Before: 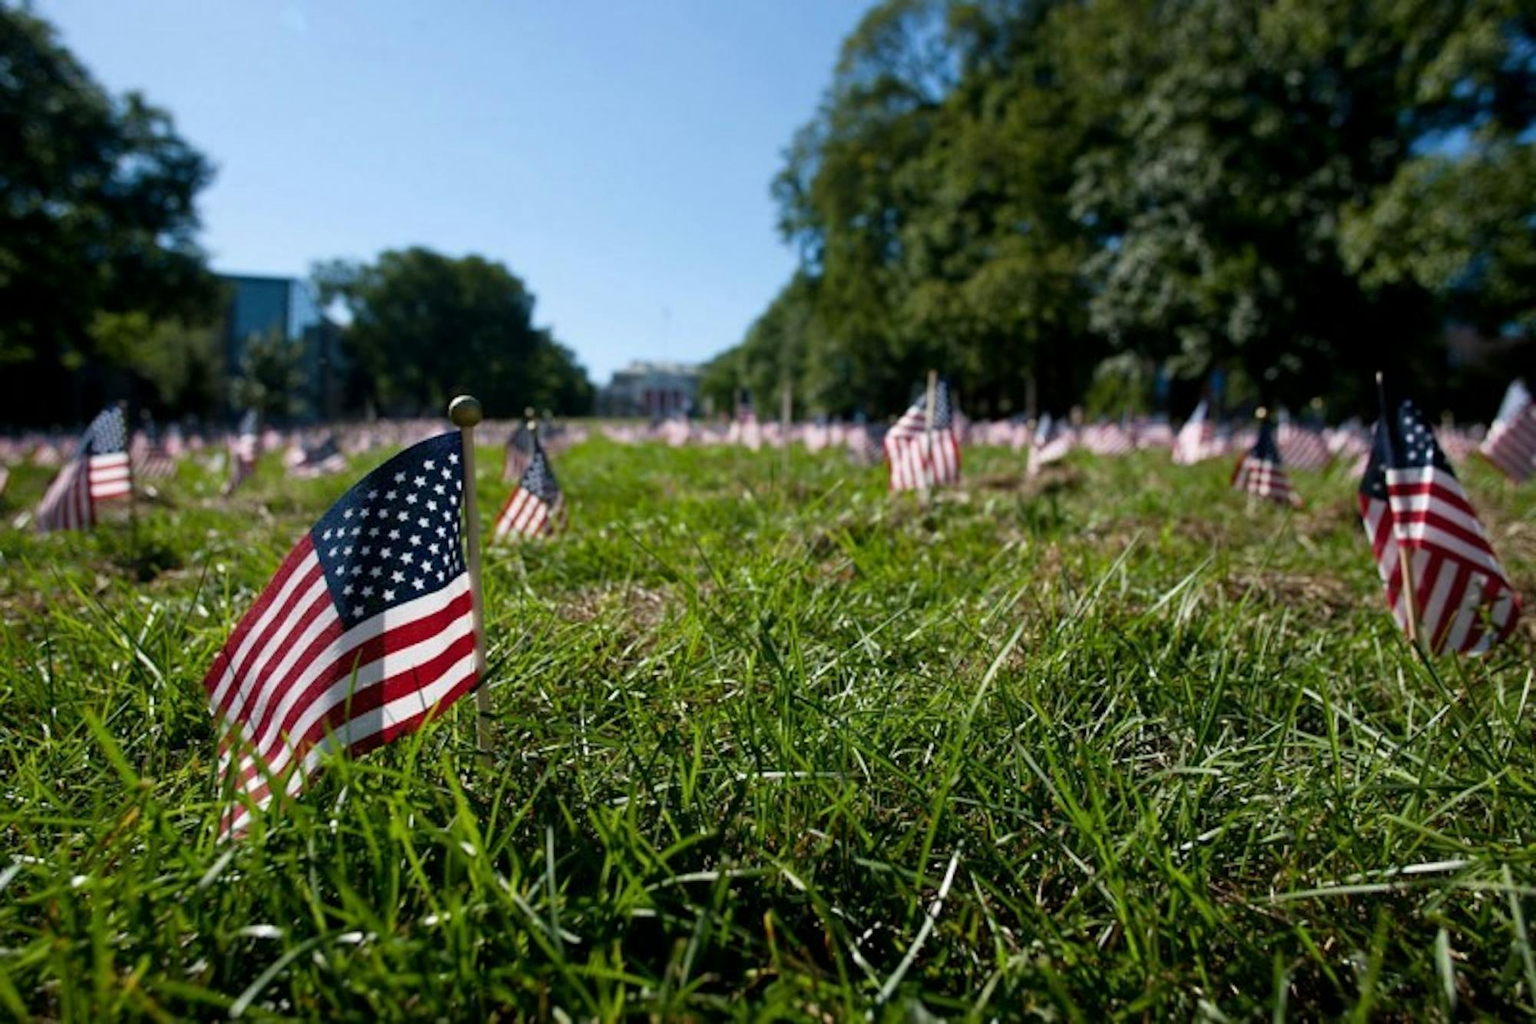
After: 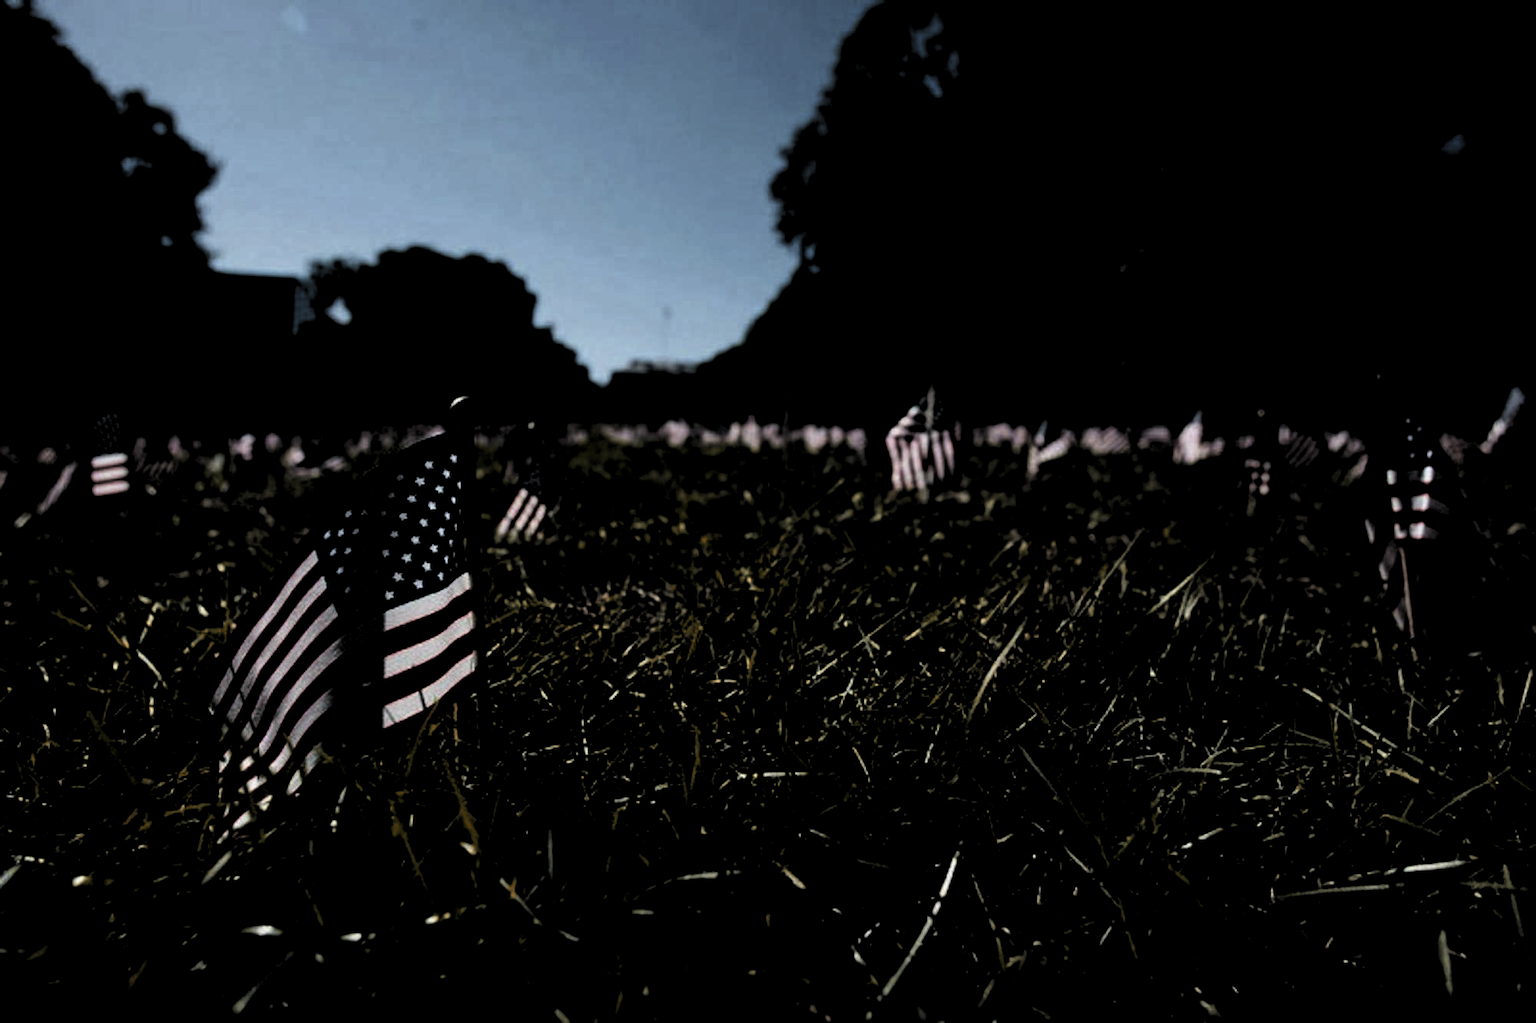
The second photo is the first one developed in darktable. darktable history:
levels: levels [0.514, 0.759, 1]
color zones: curves: ch0 [(0.006, 0.385) (0.143, 0.563) (0.243, 0.321) (0.352, 0.464) (0.516, 0.456) (0.625, 0.5) (0.75, 0.5) (0.875, 0.5)]; ch1 [(0, 0.5) (0.134, 0.504) (0.246, 0.463) (0.421, 0.515) (0.5, 0.56) (0.625, 0.5) (0.75, 0.5) (0.875, 0.5)]; ch2 [(0, 0.5) (0.131, 0.426) (0.307, 0.289) (0.38, 0.188) (0.513, 0.216) (0.625, 0.548) (0.75, 0.468) (0.838, 0.396) (0.971, 0.311)]
